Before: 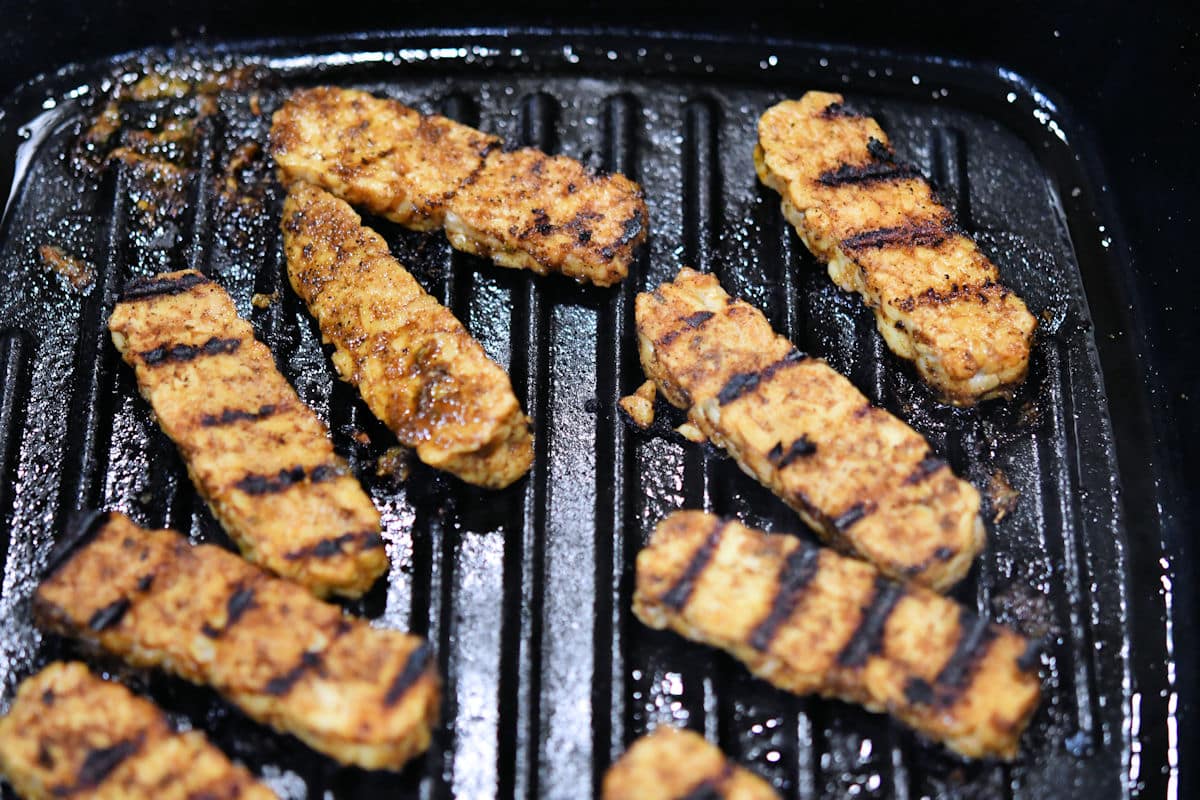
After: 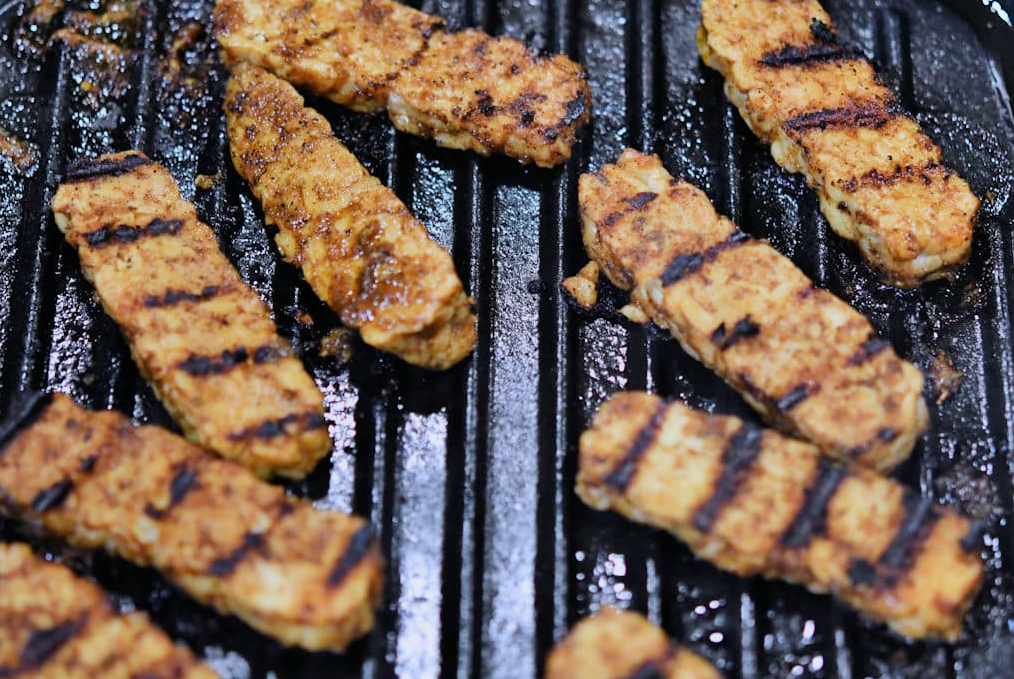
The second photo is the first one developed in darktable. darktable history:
crop and rotate: left 4.825%, top 15.112%, right 10.646%
shadows and highlights: shadows 79.89, white point adjustment -9.03, highlights -61.2, soften with gaussian
color calibration: illuminant as shot in camera, x 0.358, y 0.373, temperature 4628.91 K
